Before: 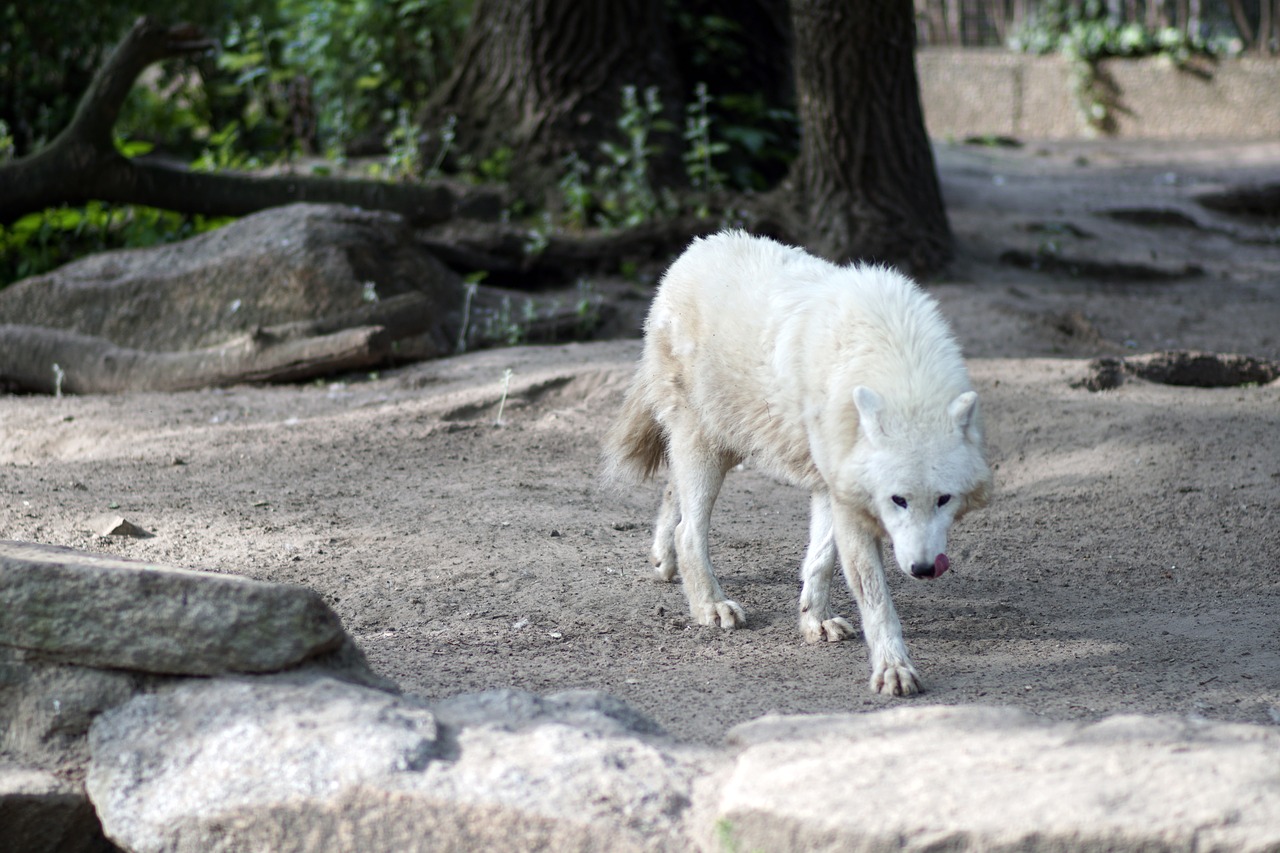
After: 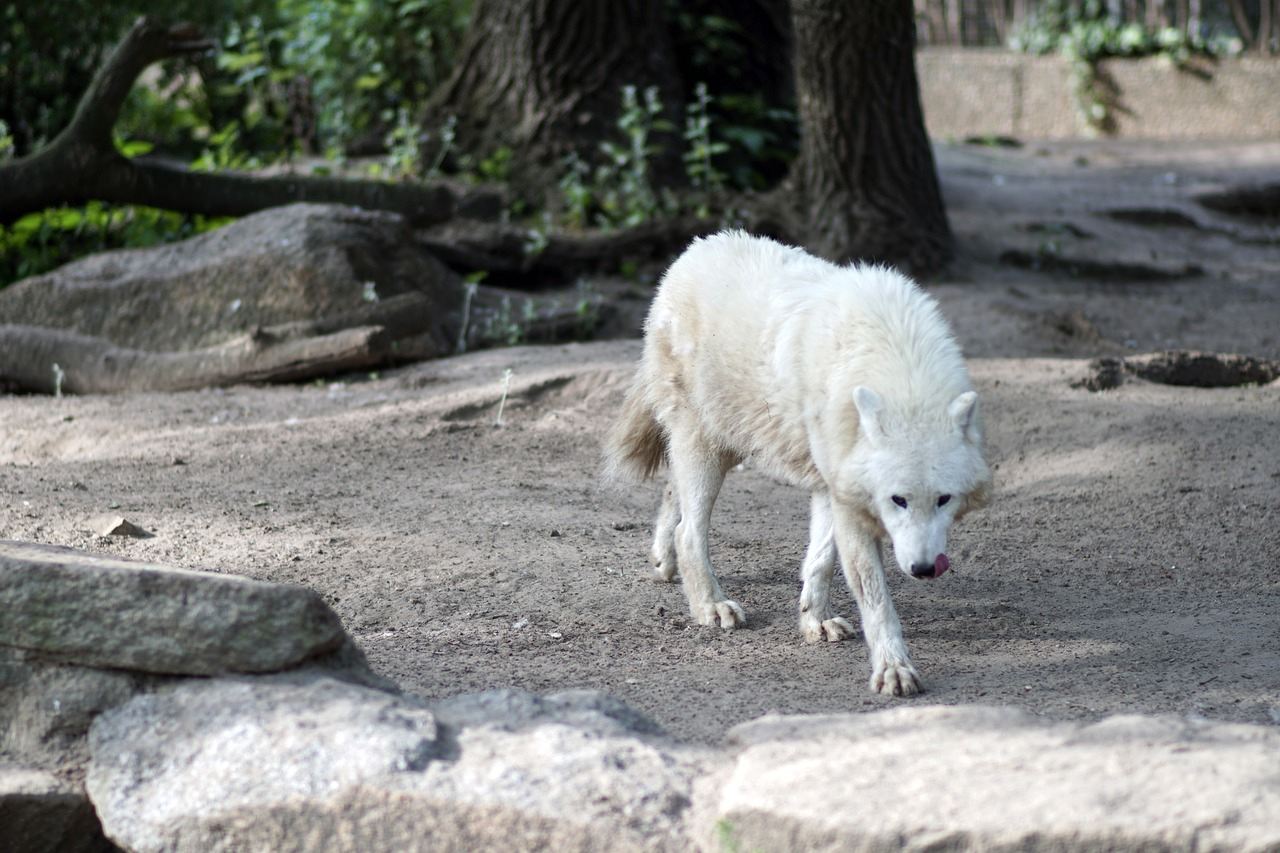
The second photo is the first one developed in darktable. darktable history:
shadows and highlights: shadows 32.07, highlights -31.56, soften with gaussian
